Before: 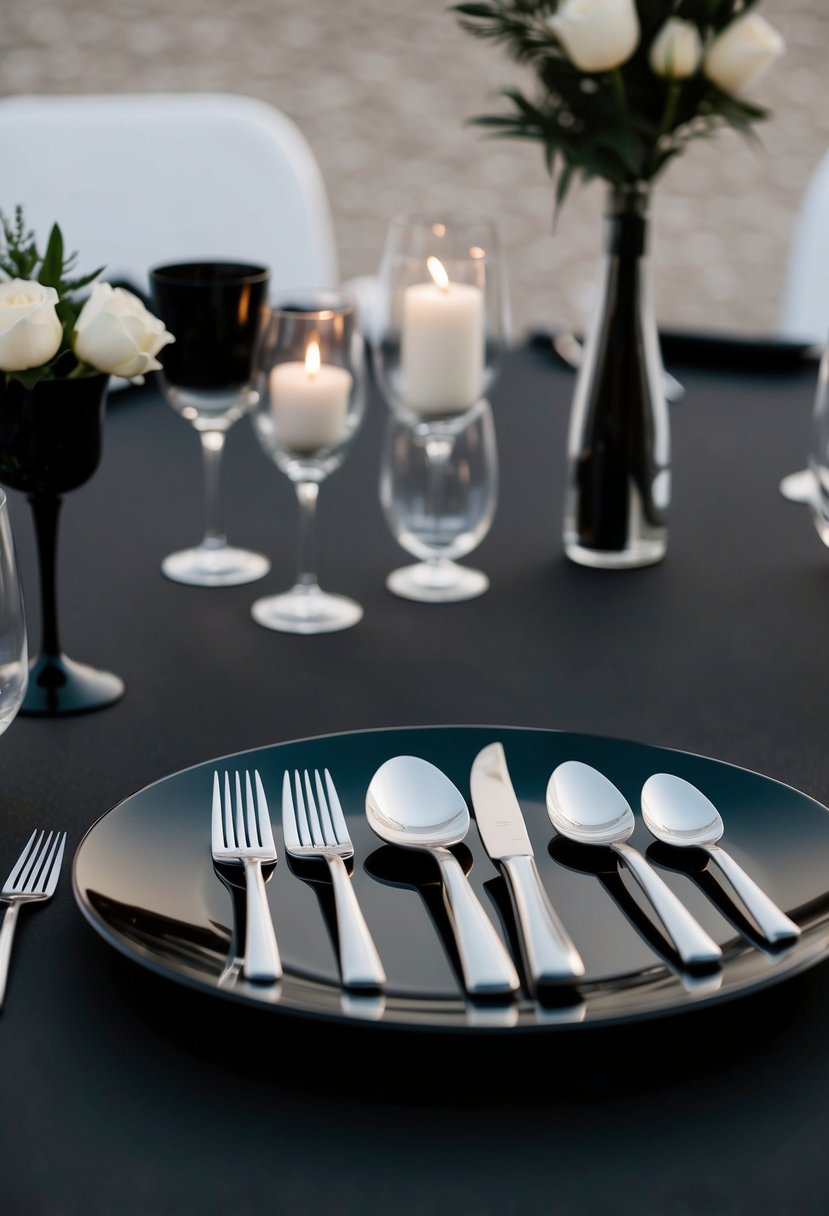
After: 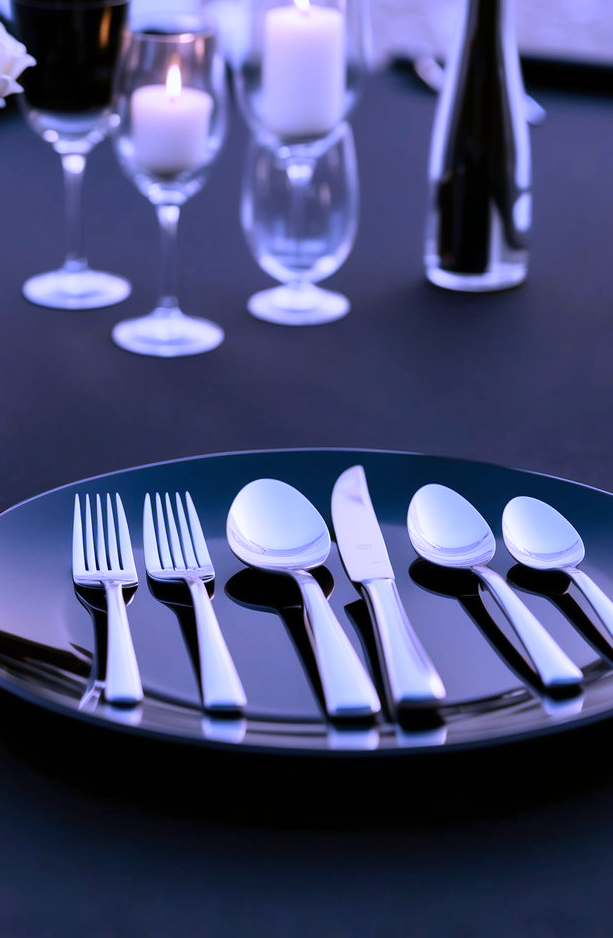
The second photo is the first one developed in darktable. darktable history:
white balance: red 0.98, blue 1.61
crop: left 16.871%, top 22.857%, right 9.116%
